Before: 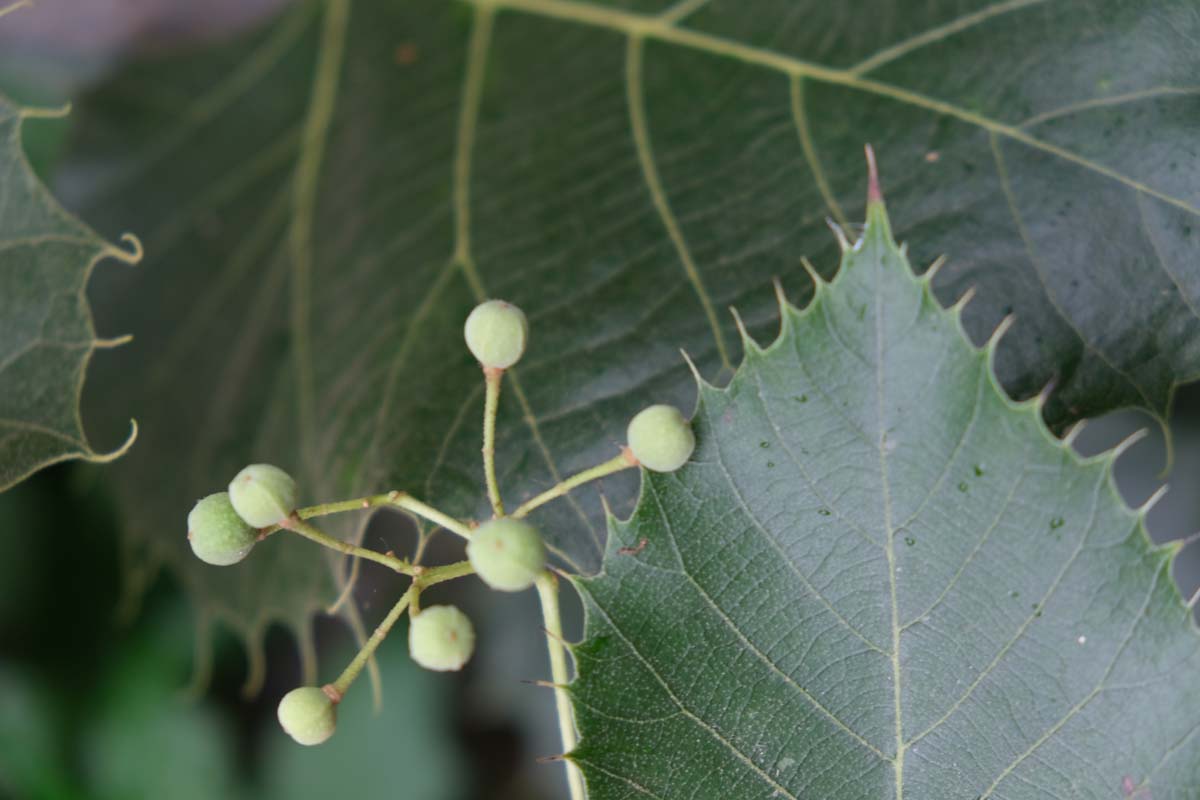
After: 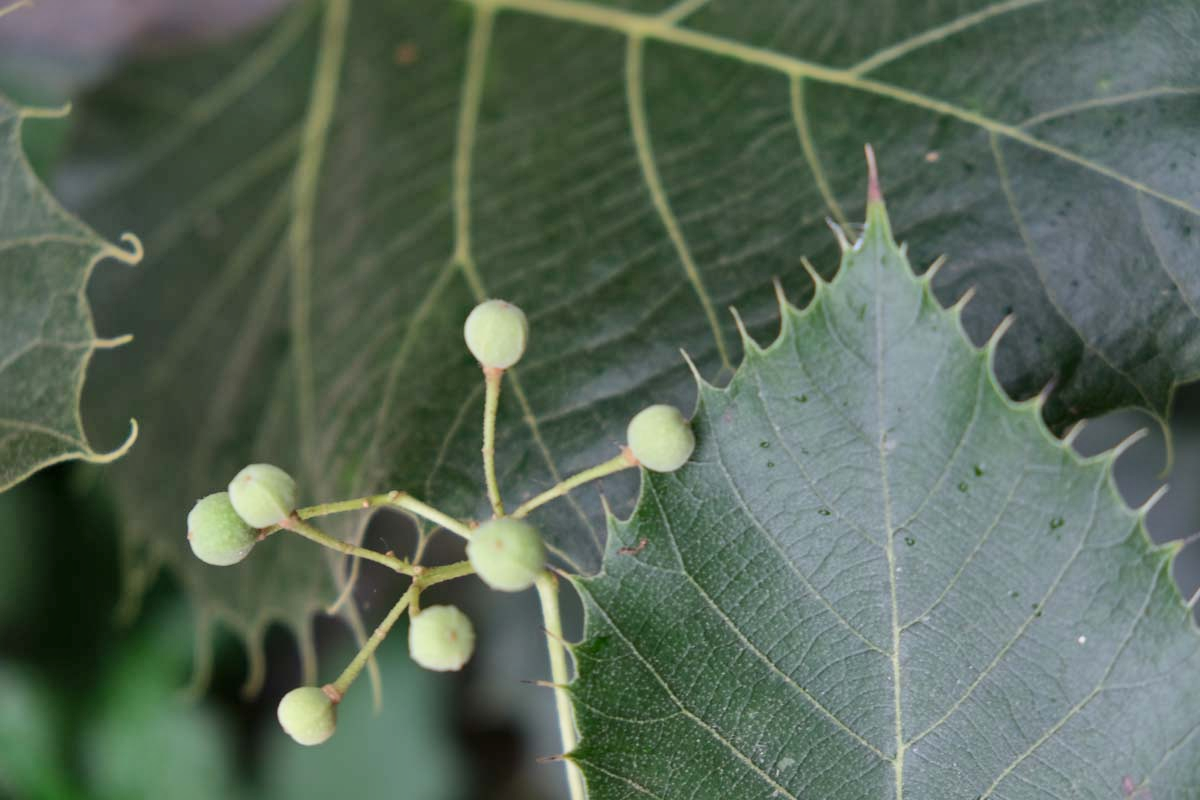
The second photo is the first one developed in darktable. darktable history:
shadows and highlights: shadows 60, soften with gaussian
local contrast: mode bilateral grid, contrast 20, coarseness 50, detail 130%, midtone range 0.2
